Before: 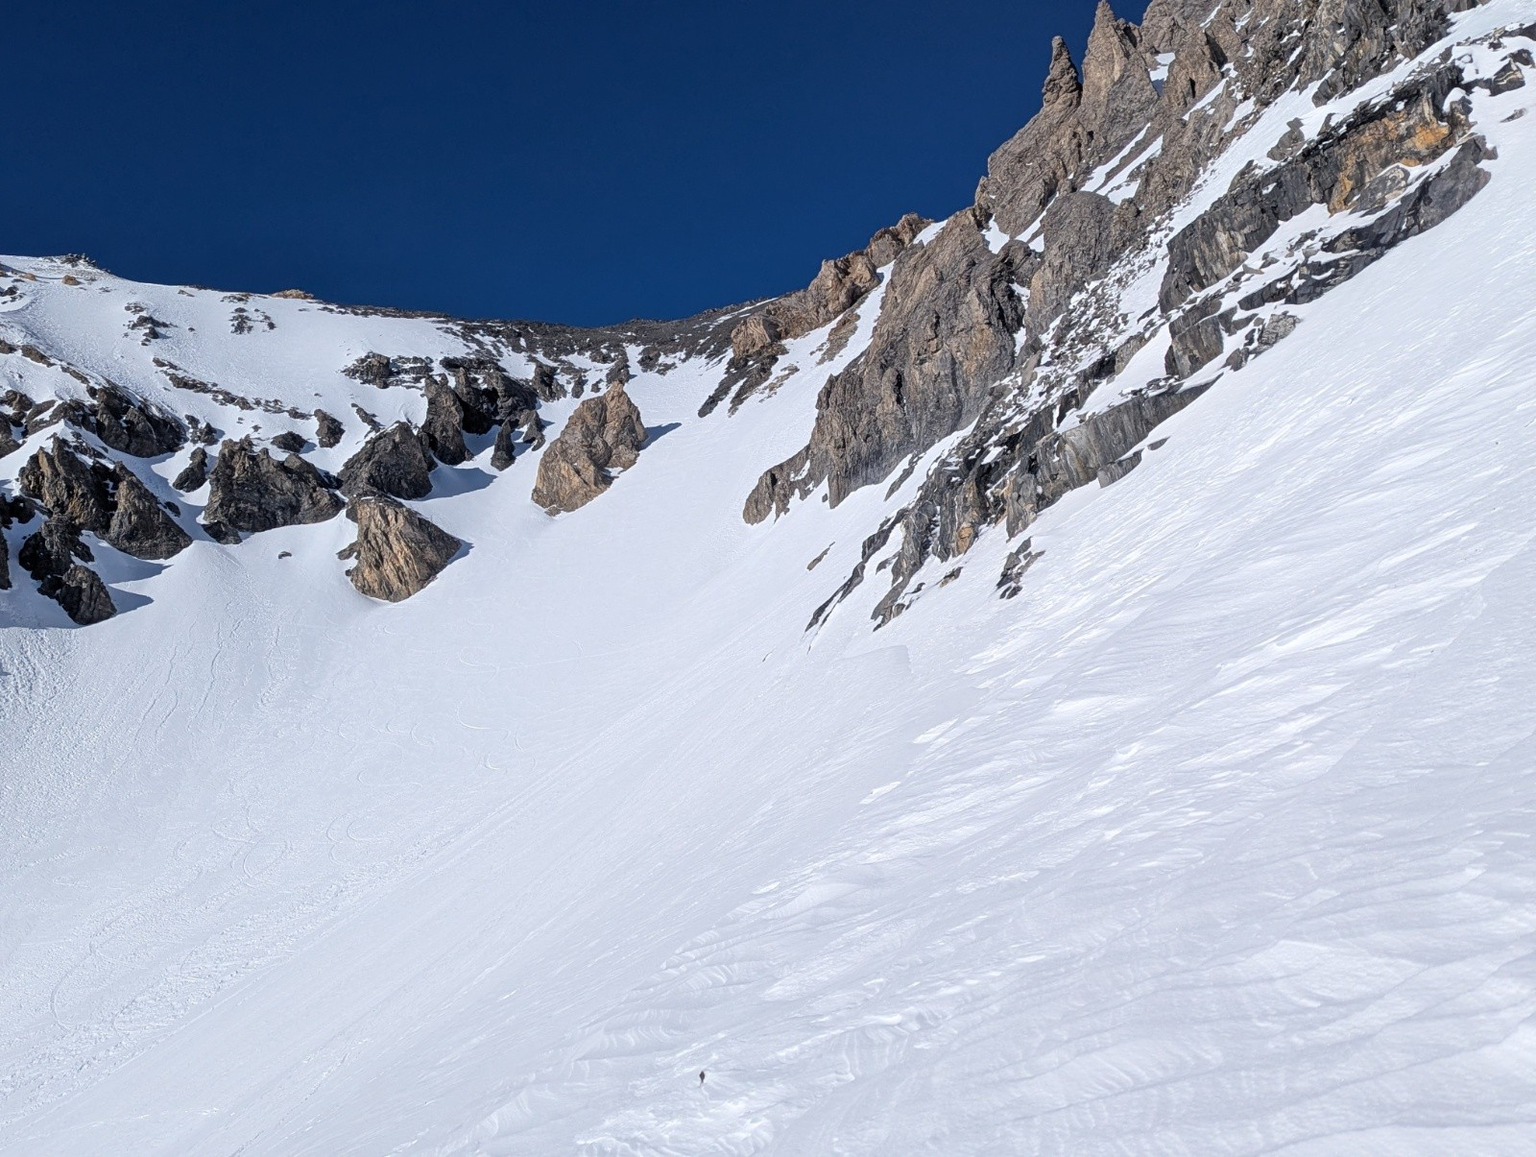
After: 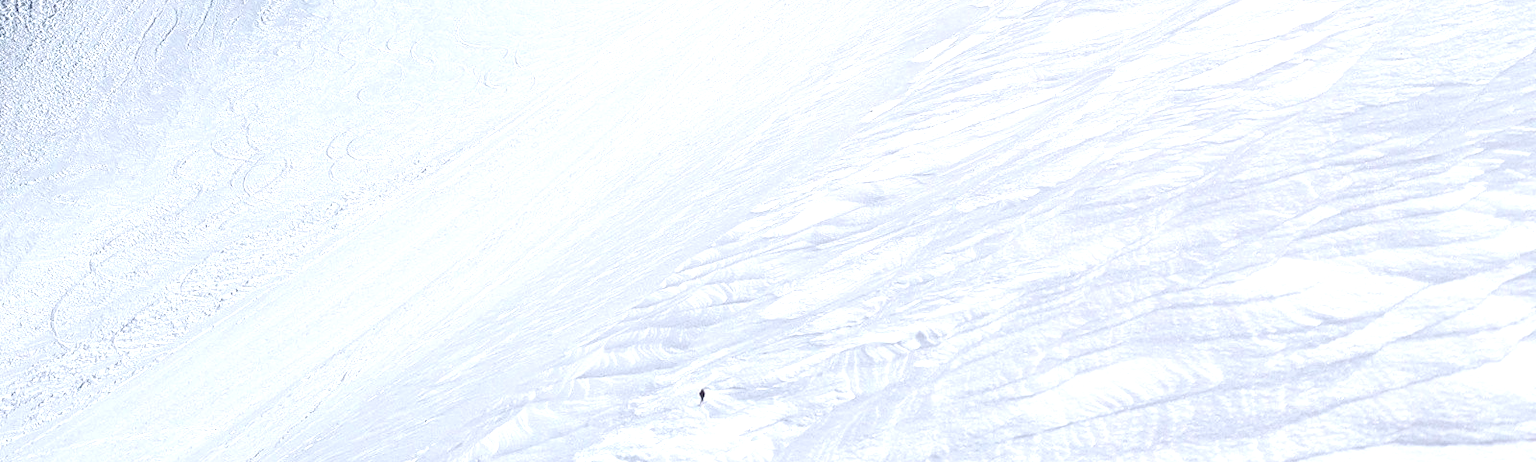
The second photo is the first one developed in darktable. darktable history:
haze removal: compatibility mode true, adaptive false
crop and rotate: top 58.963%, bottom 0.957%
exposure: black level correction -0.002, exposure 0.544 EV, compensate exposure bias true, compensate highlight preservation false
local contrast: detail 160%
